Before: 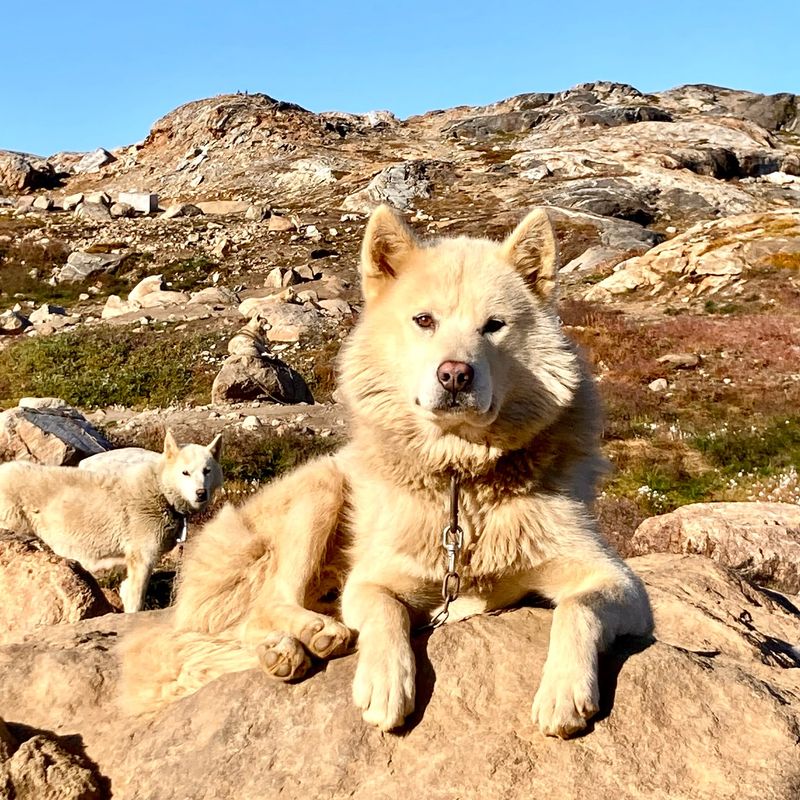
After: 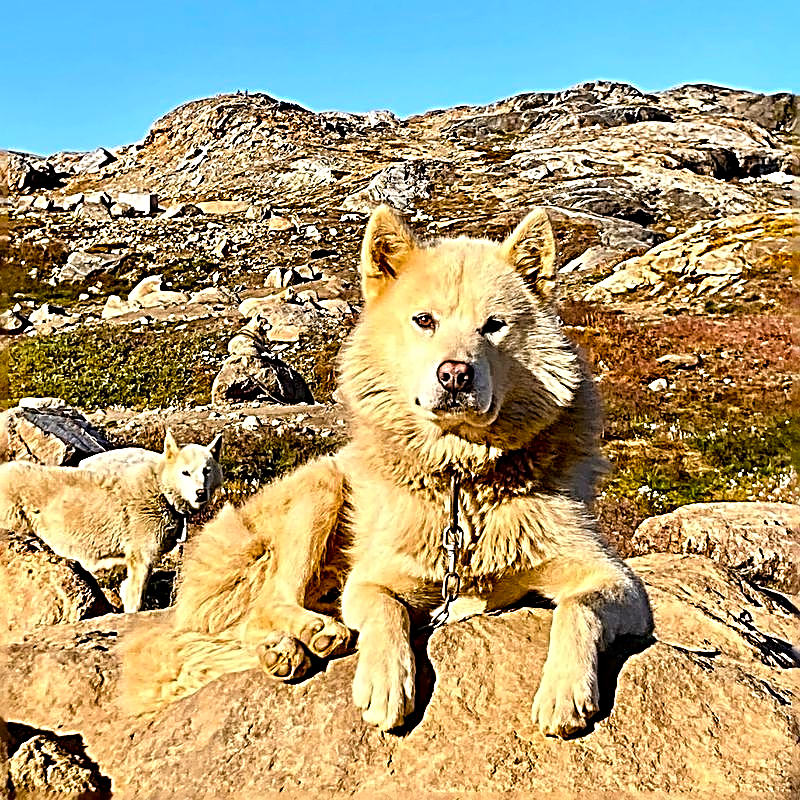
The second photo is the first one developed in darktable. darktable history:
color balance rgb: perceptual saturation grading › global saturation 25%, global vibrance 20%
sharpen: radius 3.158, amount 1.731
